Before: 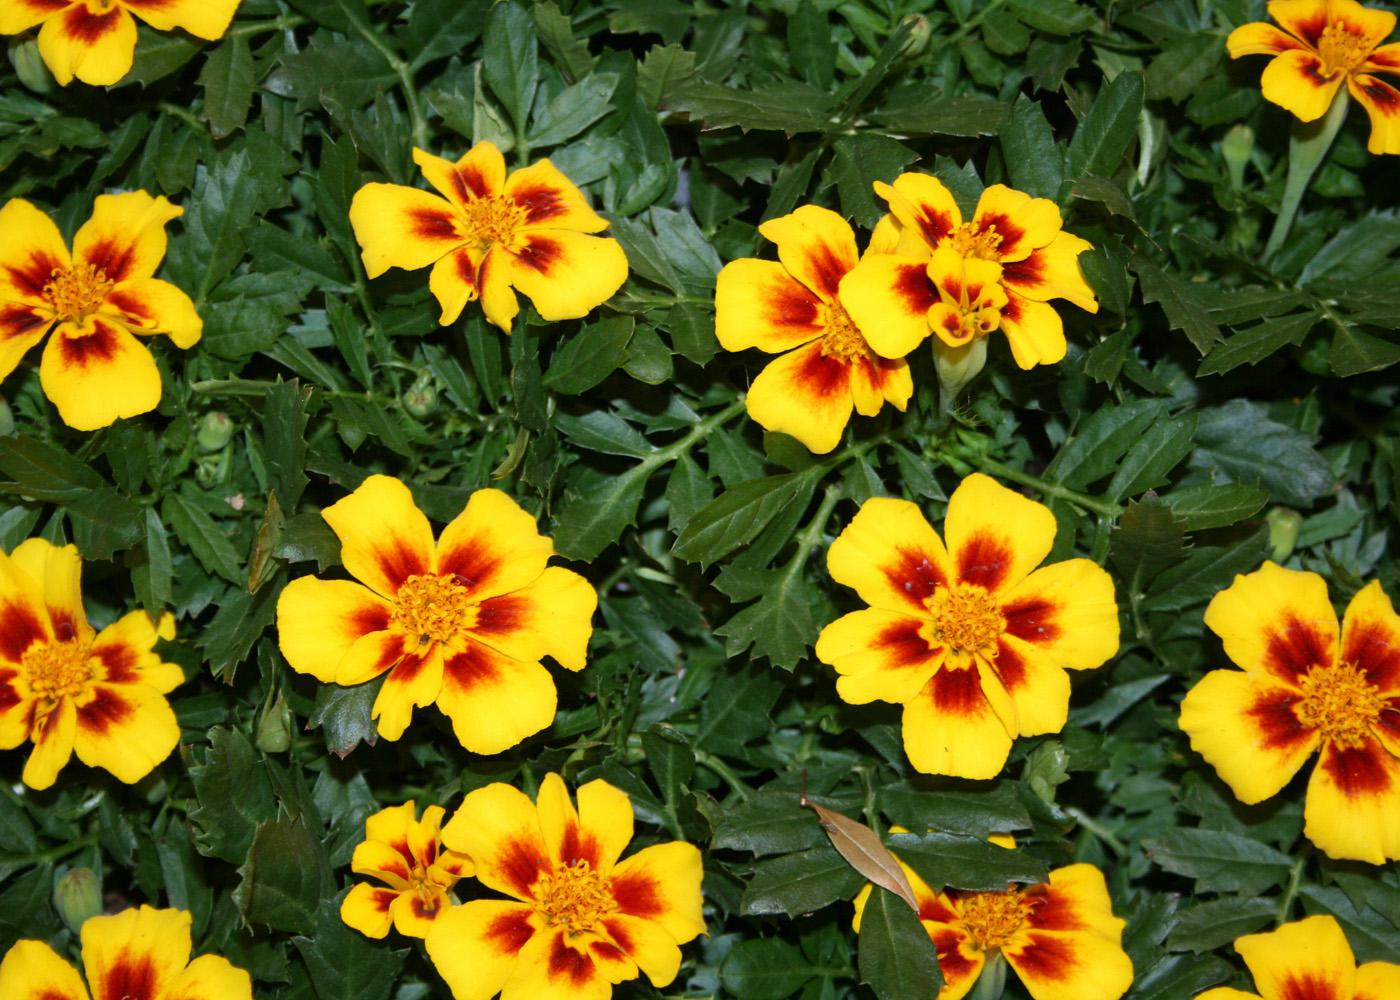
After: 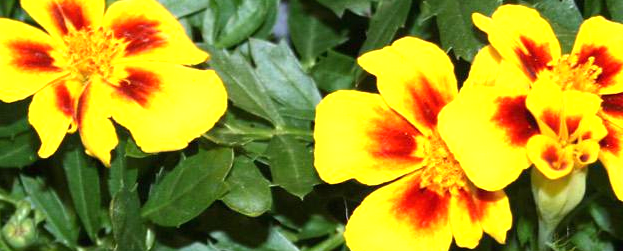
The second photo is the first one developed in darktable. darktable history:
crop: left 28.667%, top 16.86%, right 26.812%, bottom 58.037%
exposure: black level correction 0, exposure 0.948 EV, compensate highlight preservation false
